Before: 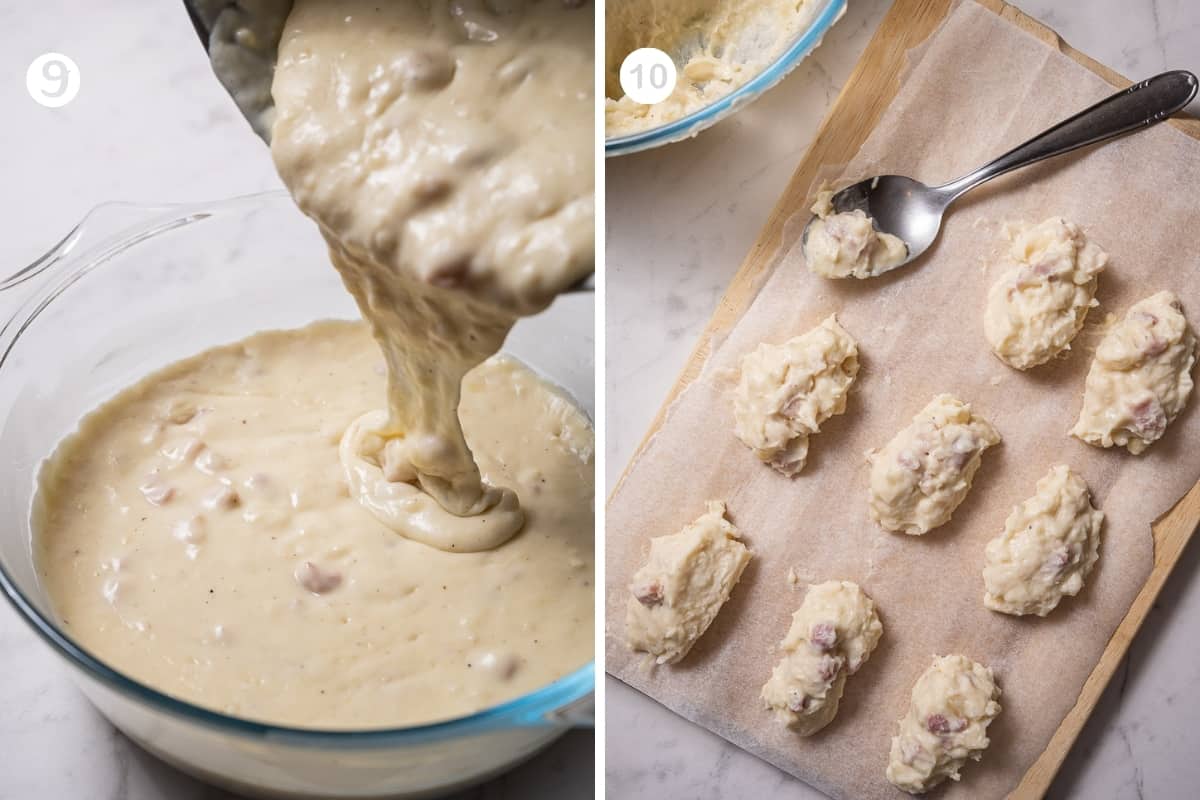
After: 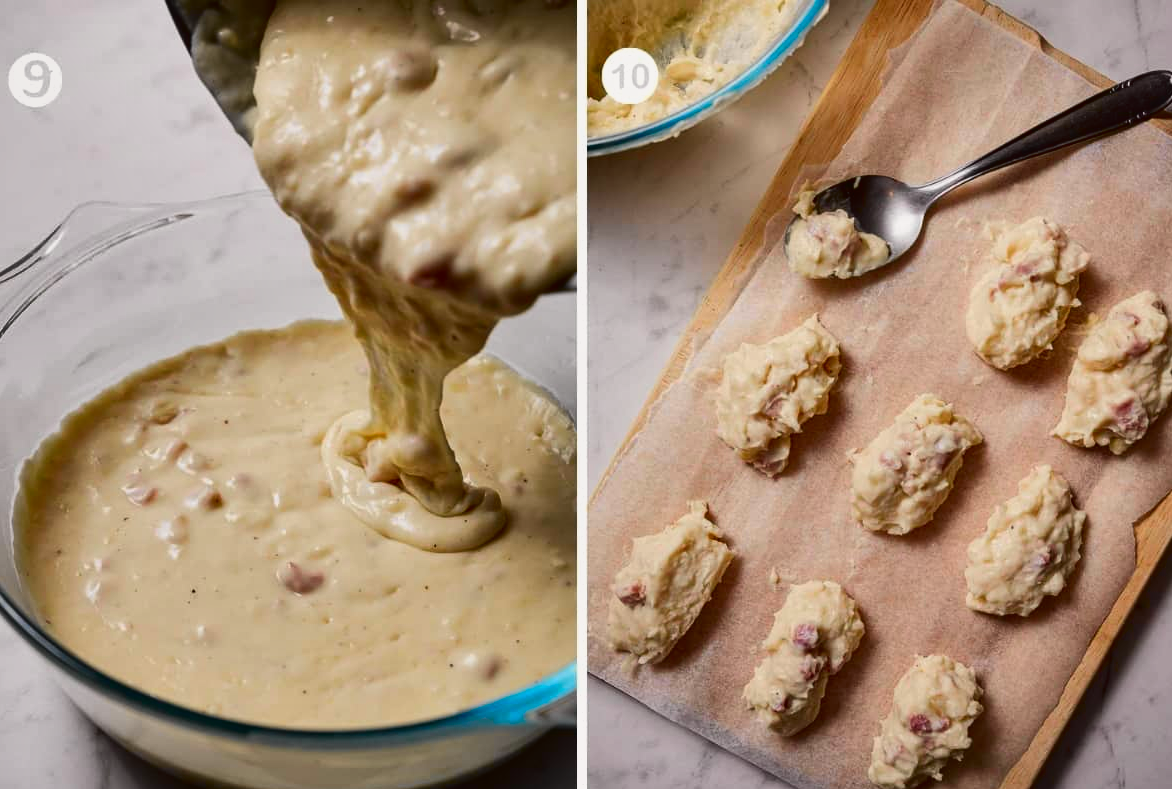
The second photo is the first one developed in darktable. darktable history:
crop and rotate: left 1.568%, right 0.685%, bottom 1.278%
shadows and highlights: shadows 58.63, highlights -60.48, soften with gaussian
contrast brightness saturation: brightness -0.254, saturation 0.202
tone curve: curves: ch0 [(0, 0.019) (0.066, 0.043) (0.189, 0.182) (0.368, 0.407) (0.501, 0.564) (0.677, 0.729) (0.851, 0.861) (0.997, 0.959)]; ch1 [(0, 0) (0.187, 0.121) (0.388, 0.346) (0.437, 0.409) (0.474, 0.472) (0.499, 0.501) (0.514, 0.515) (0.542, 0.557) (0.645, 0.686) (0.812, 0.856) (1, 1)]; ch2 [(0, 0) (0.246, 0.214) (0.421, 0.427) (0.459, 0.484) (0.5, 0.504) (0.518, 0.523) (0.529, 0.548) (0.56, 0.576) (0.607, 0.63) (0.744, 0.734) (0.867, 0.821) (0.993, 0.889)], color space Lab, independent channels, preserve colors none
